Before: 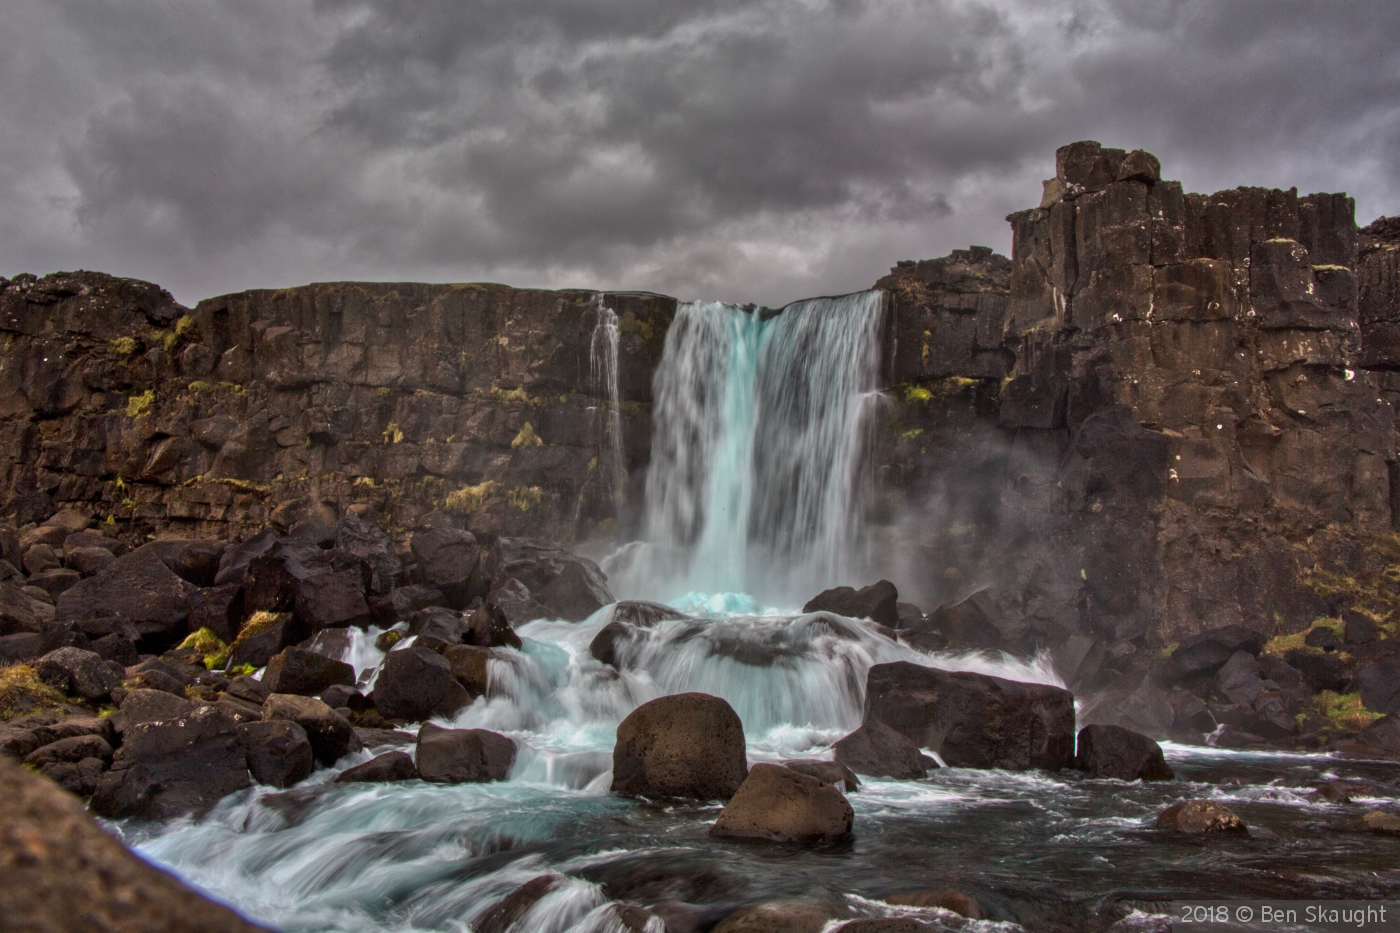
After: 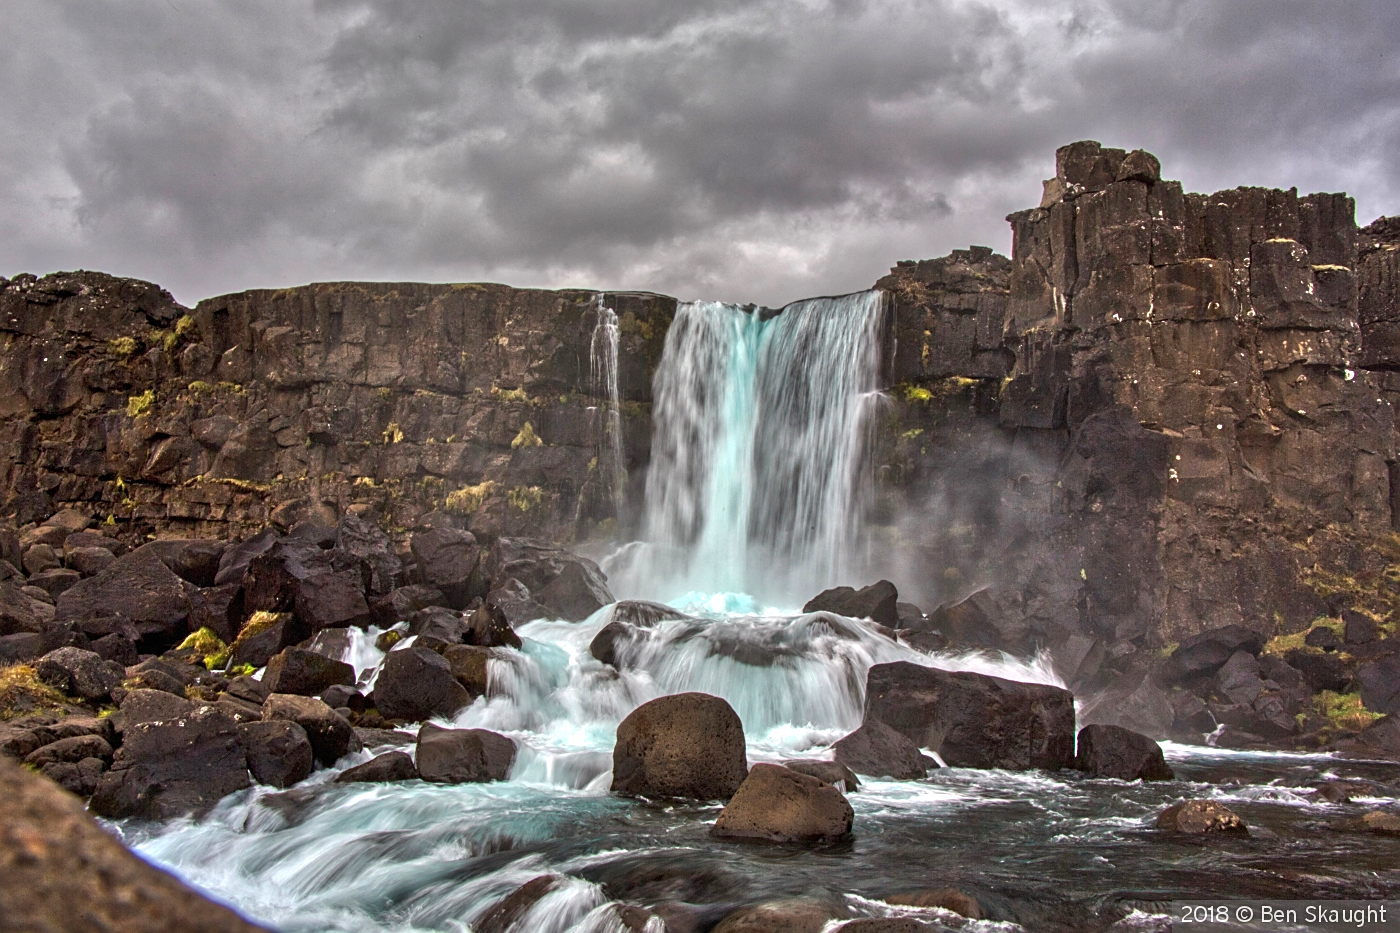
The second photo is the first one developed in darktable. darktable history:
sharpen: on, module defaults
exposure: black level correction 0, exposure 0.692 EV, compensate exposure bias true, compensate highlight preservation false
